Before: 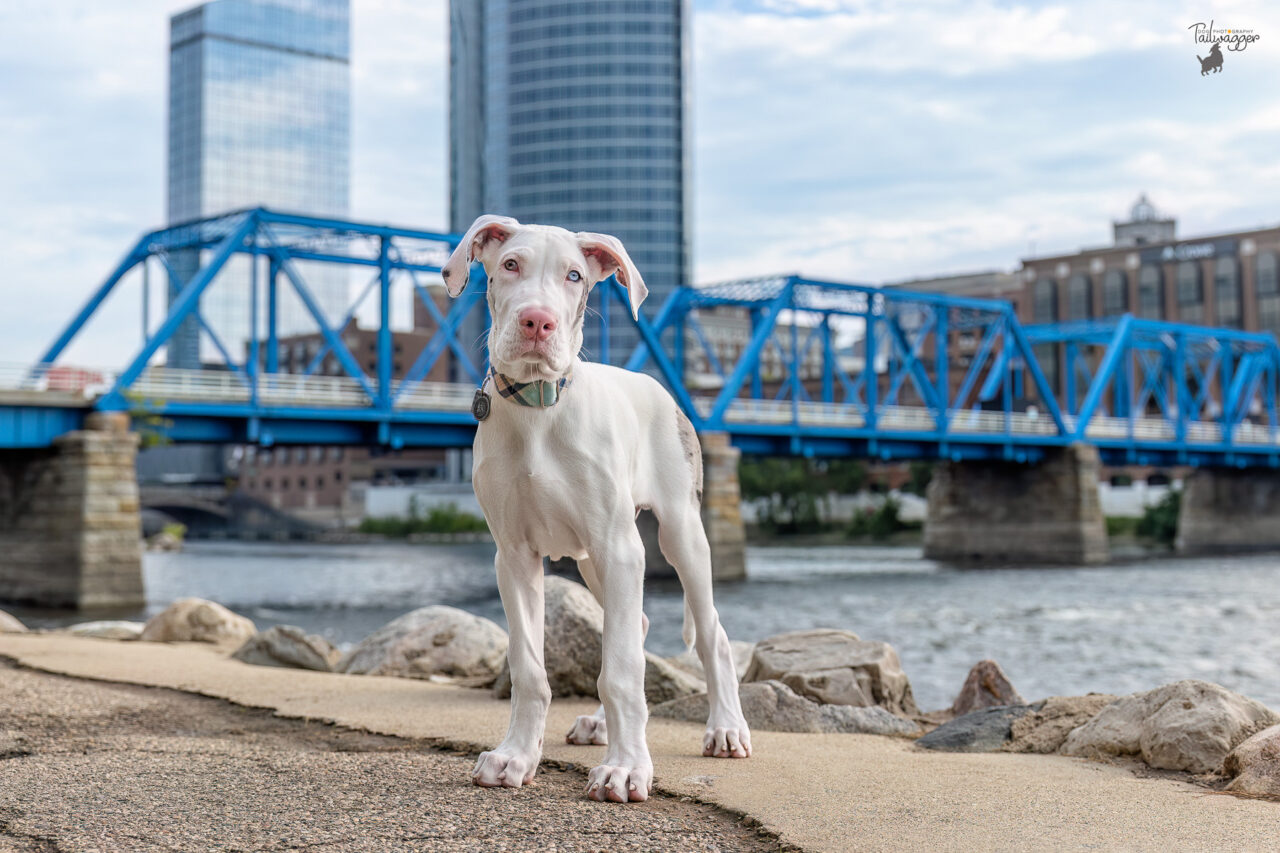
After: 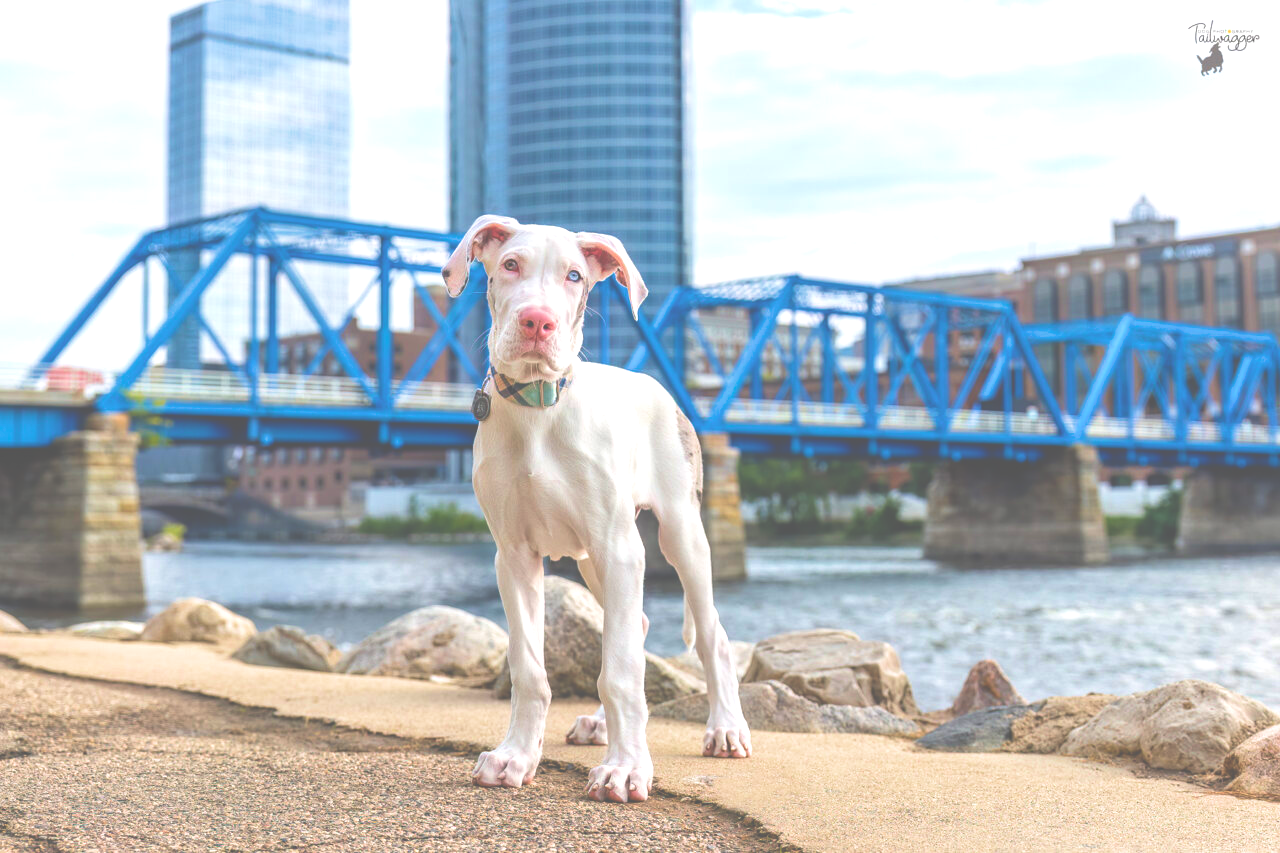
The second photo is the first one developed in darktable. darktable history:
exposure: black level correction -0.069, exposure 0.502 EV, compensate exposure bias true, compensate highlight preservation false
velvia: strength 66.72%, mid-tones bias 0.968
